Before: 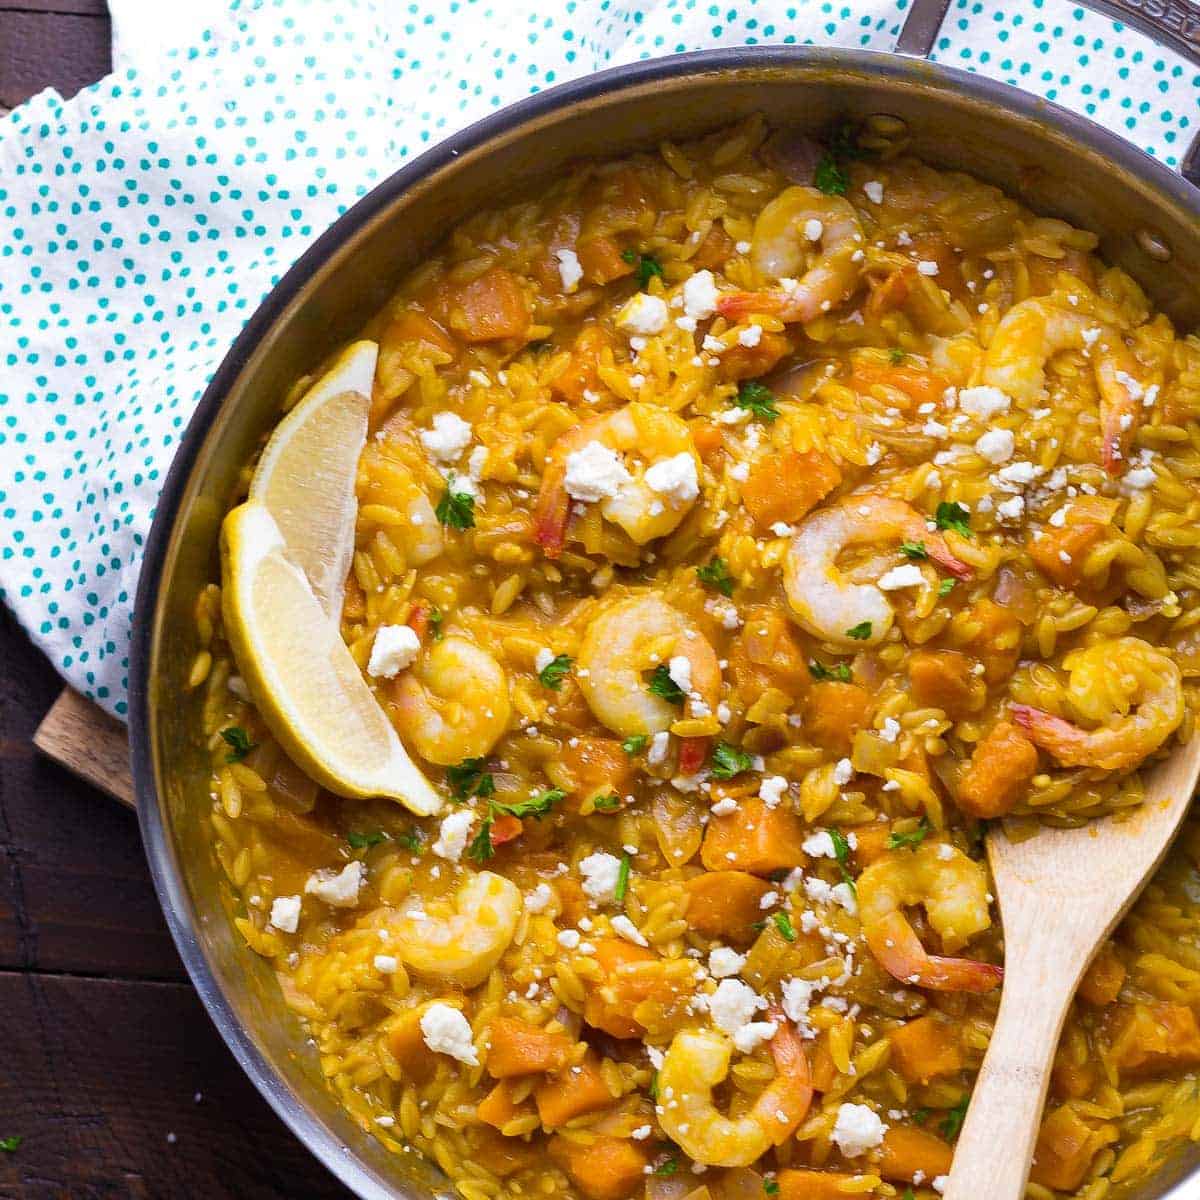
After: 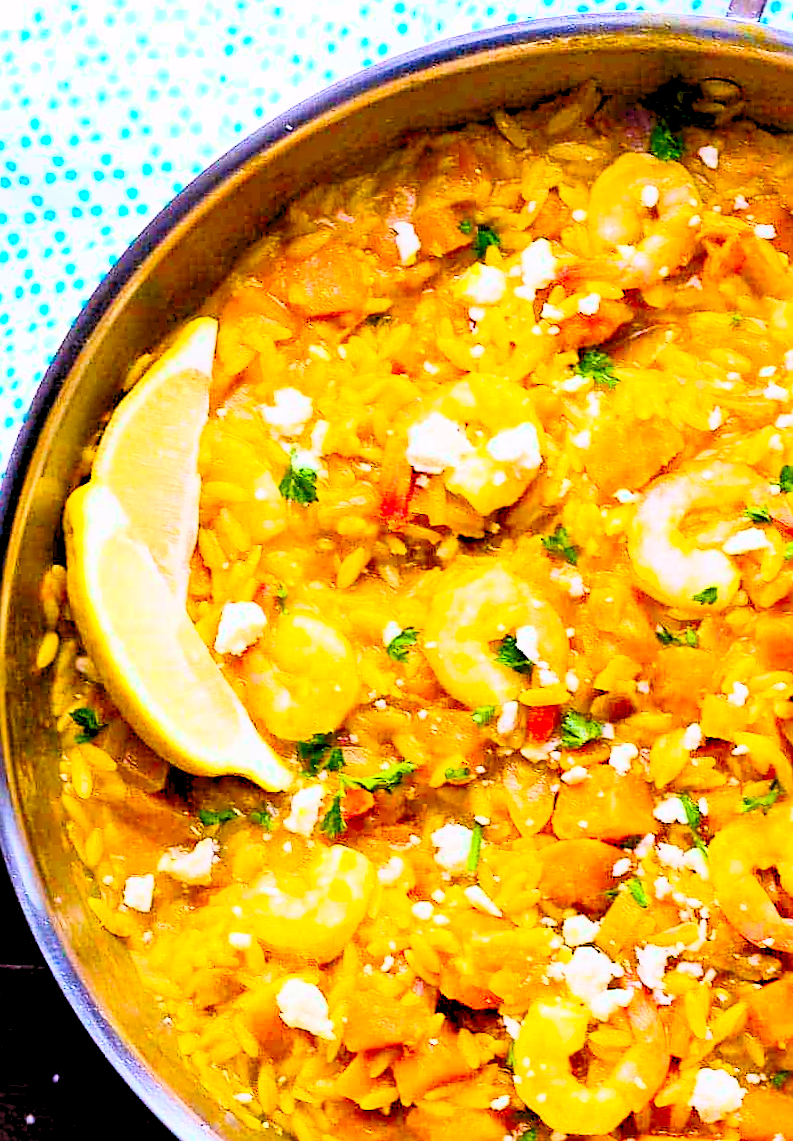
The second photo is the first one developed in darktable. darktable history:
crop and rotate: left 12.673%, right 20.66%
contrast brightness saturation: contrast 0.15, brightness 0.05
color balance rgb: perceptual saturation grading › global saturation 25%, perceptual brilliance grading › mid-tones 10%, perceptual brilliance grading › shadows 15%, global vibrance 20%
tone curve: curves: ch0 [(0, 0.031) (0.139, 0.084) (0.311, 0.278) (0.495, 0.544) (0.718, 0.816) (0.841, 0.909) (1, 0.967)]; ch1 [(0, 0) (0.272, 0.249) (0.388, 0.385) (0.479, 0.456) (0.495, 0.497) (0.538, 0.55) (0.578, 0.595) (0.707, 0.778) (1, 1)]; ch2 [(0, 0) (0.125, 0.089) (0.353, 0.329) (0.443, 0.408) (0.502, 0.495) (0.56, 0.553) (0.608, 0.631) (1, 1)], color space Lab, independent channels, preserve colors none
levels: levels [0.072, 0.414, 0.976]
rotate and perspective: rotation -1.42°, crop left 0.016, crop right 0.984, crop top 0.035, crop bottom 0.965
sharpen: on, module defaults
